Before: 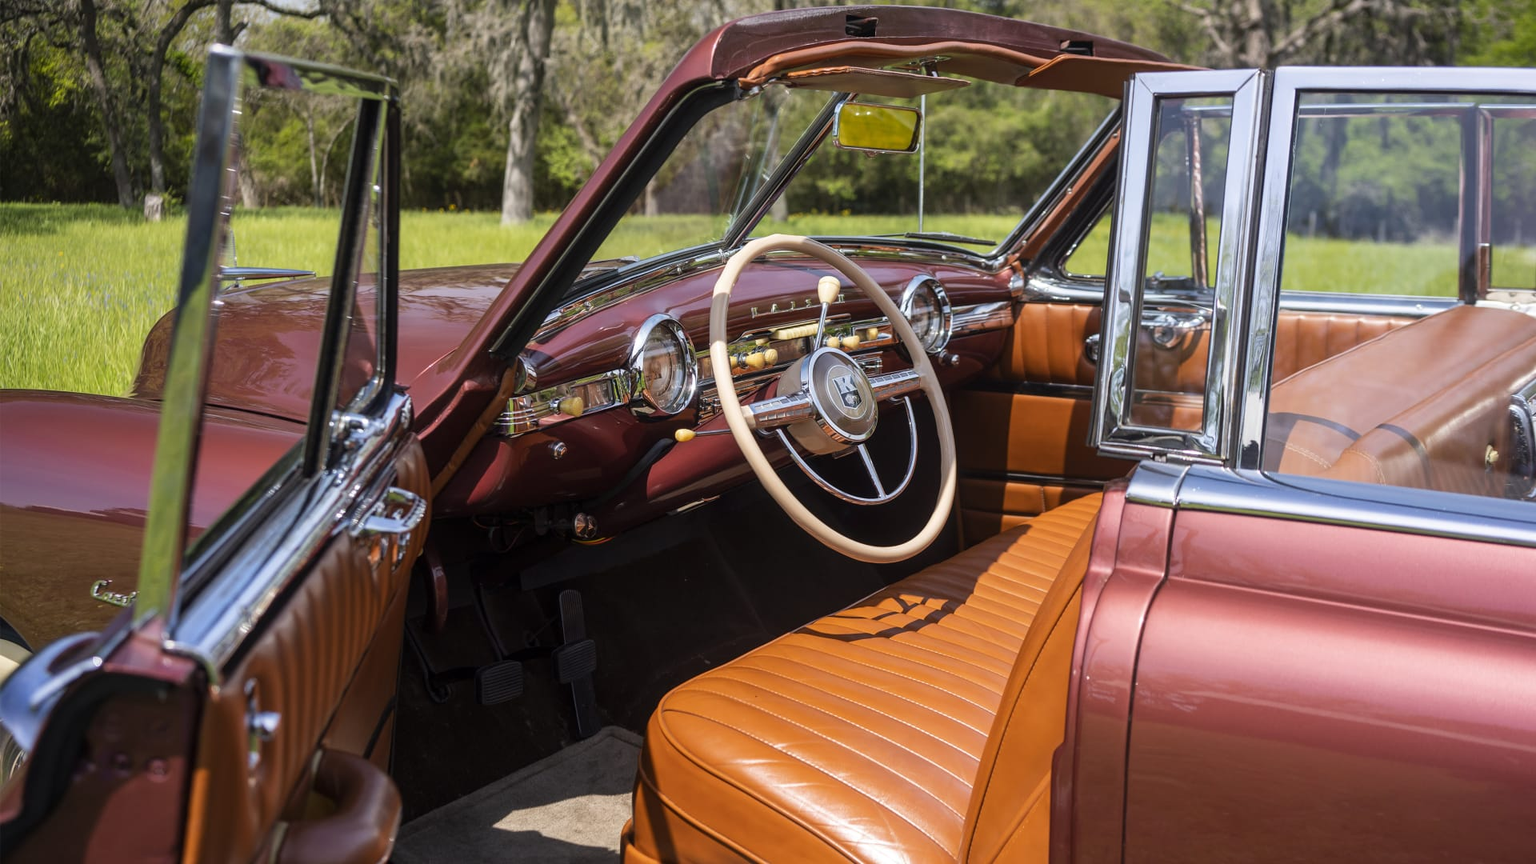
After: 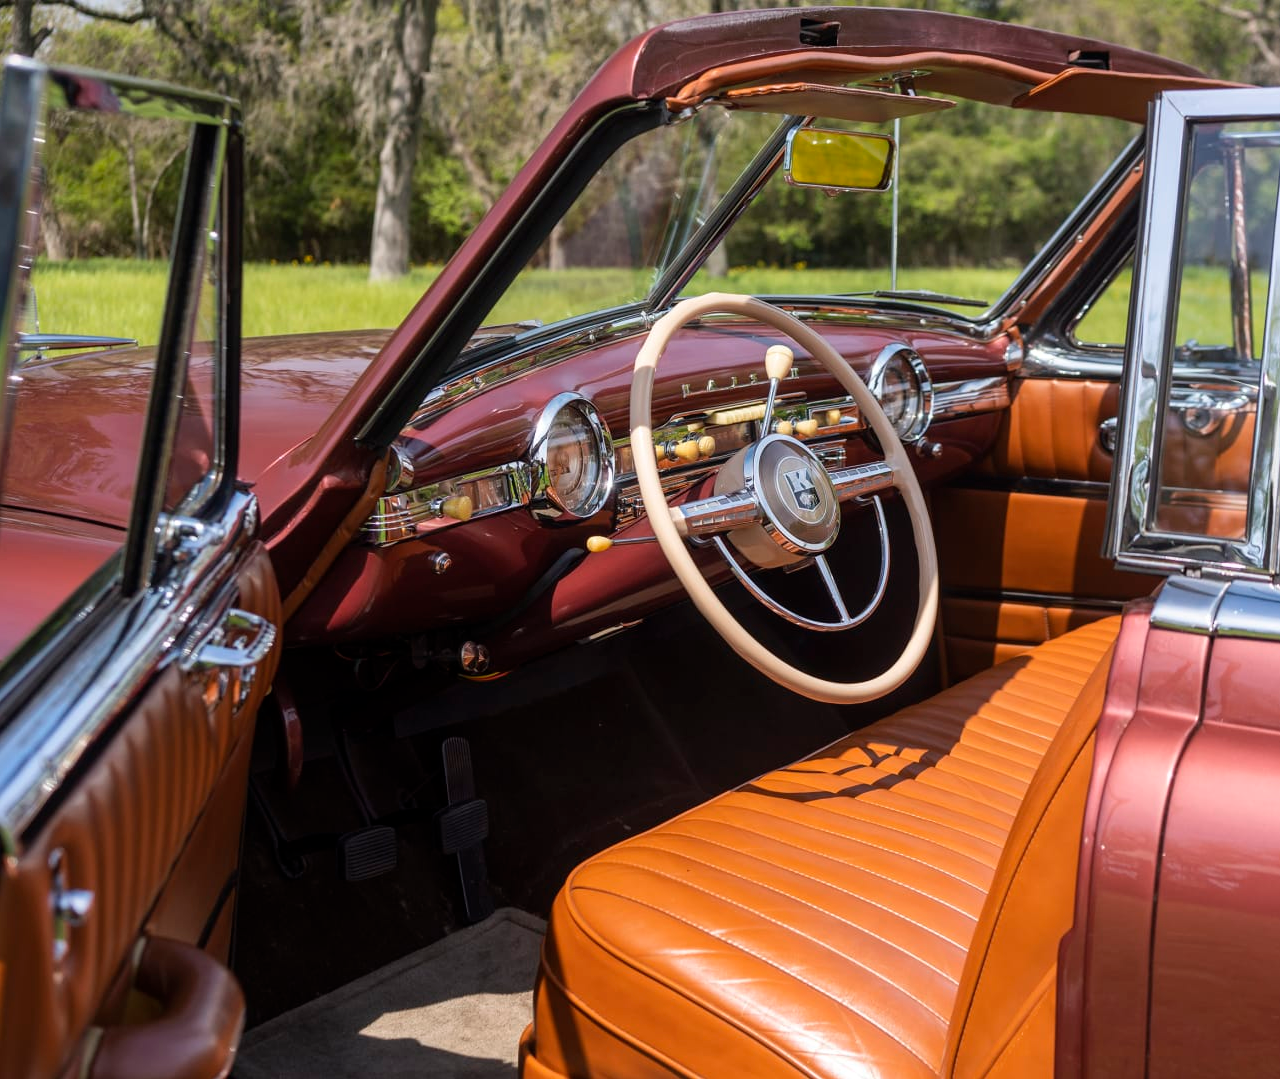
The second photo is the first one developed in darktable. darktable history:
crop and rotate: left 13.398%, right 19.896%
